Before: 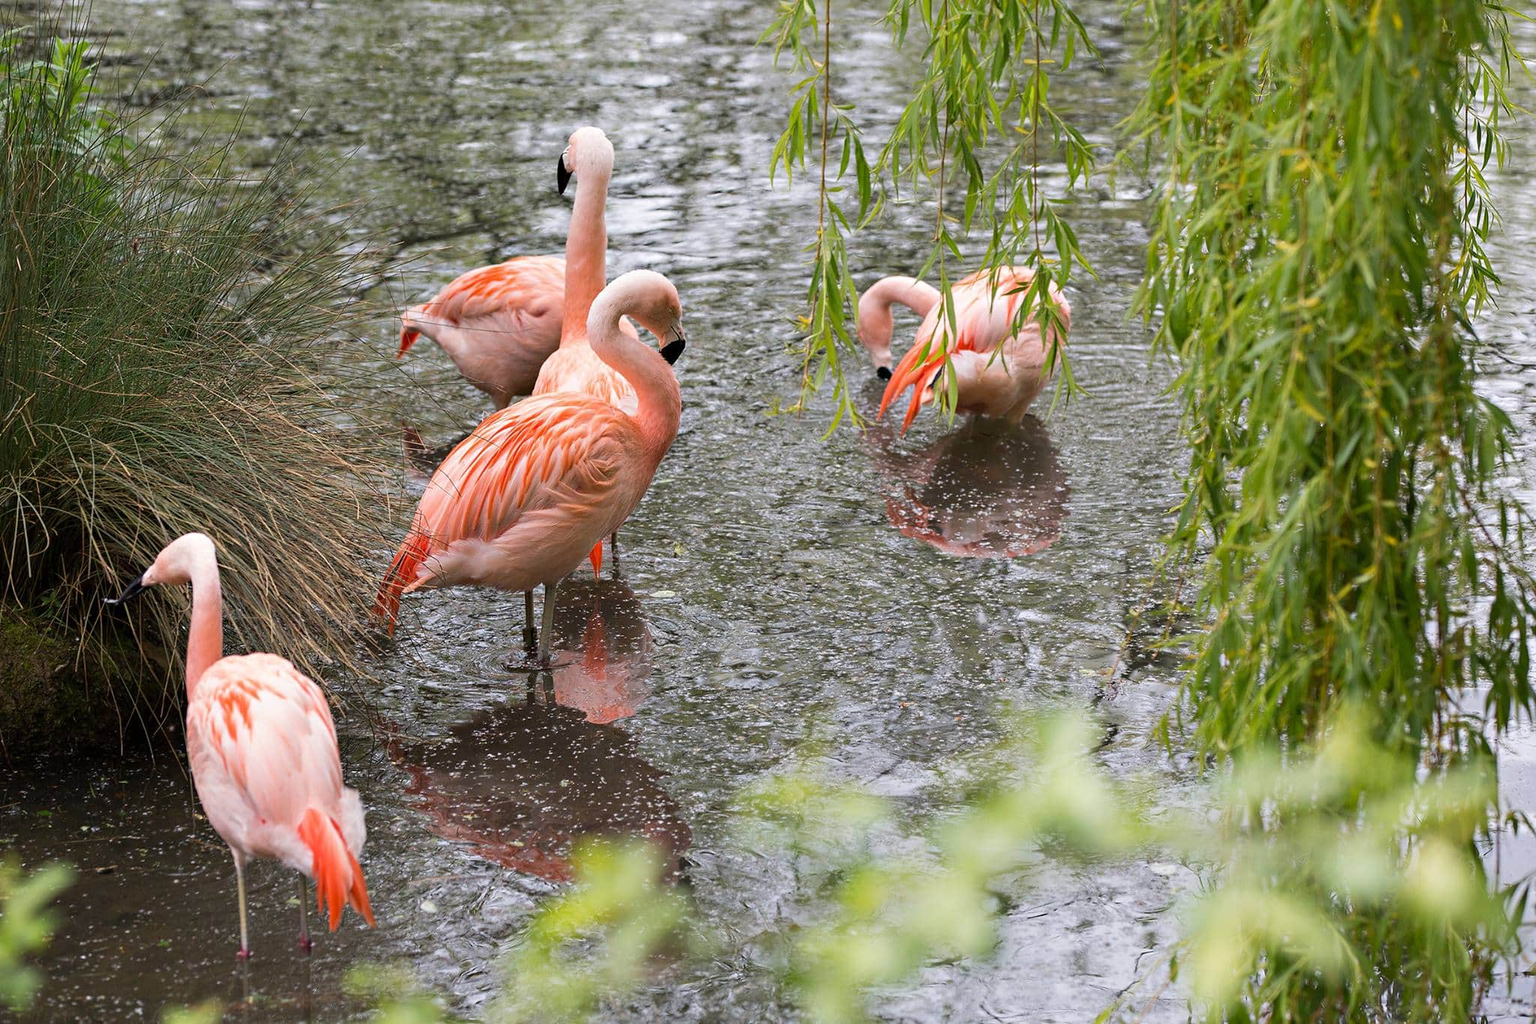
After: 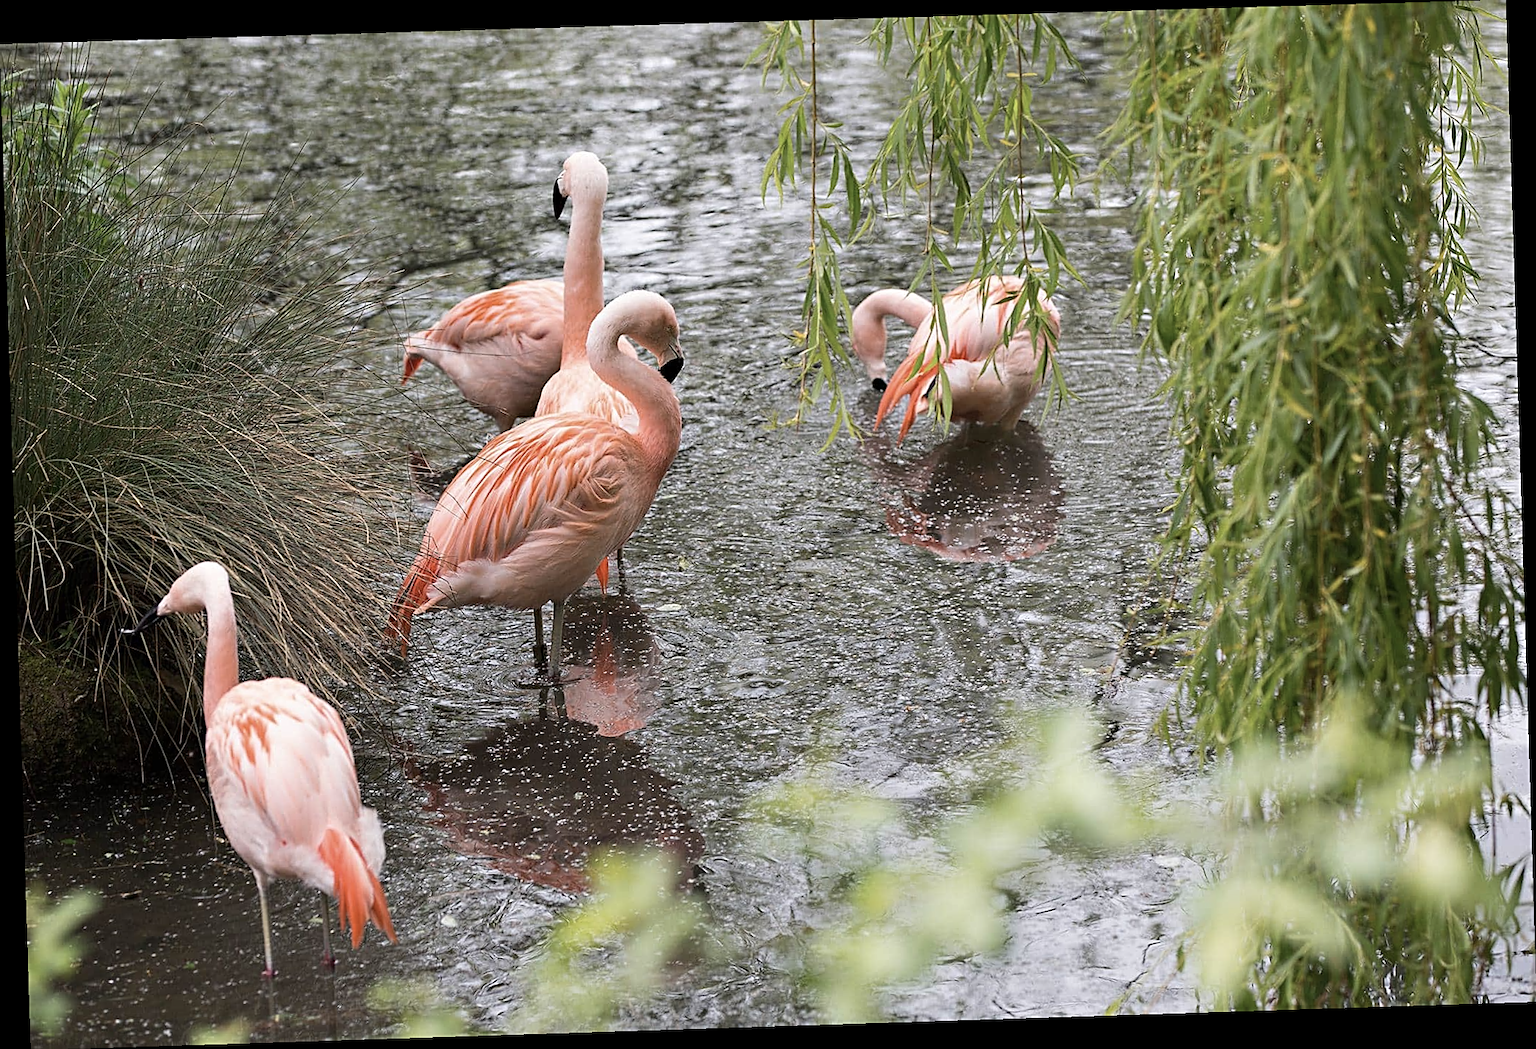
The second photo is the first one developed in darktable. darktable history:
rotate and perspective: rotation -1.77°, lens shift (horizontal) 0.004, automatic cropping off
sharpen: on, module defaults
contrast brightness saturation: contrast 0.1, saturation -0.3
